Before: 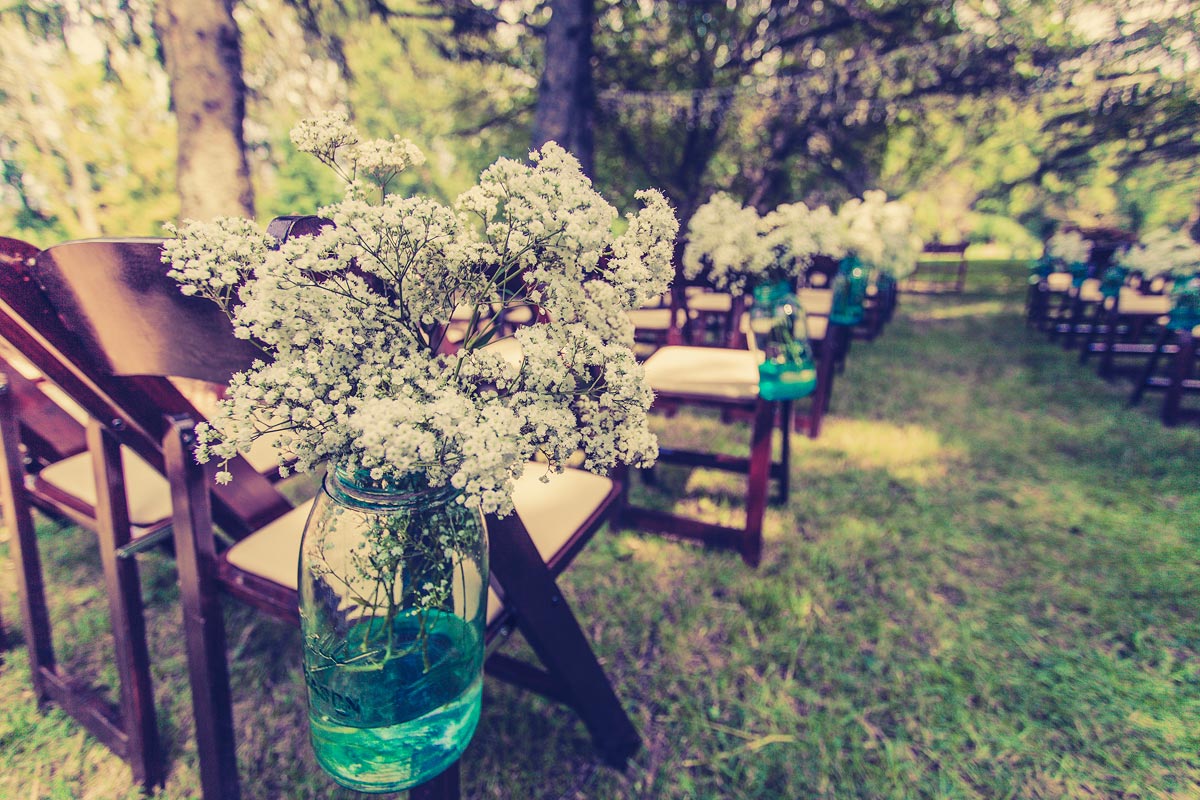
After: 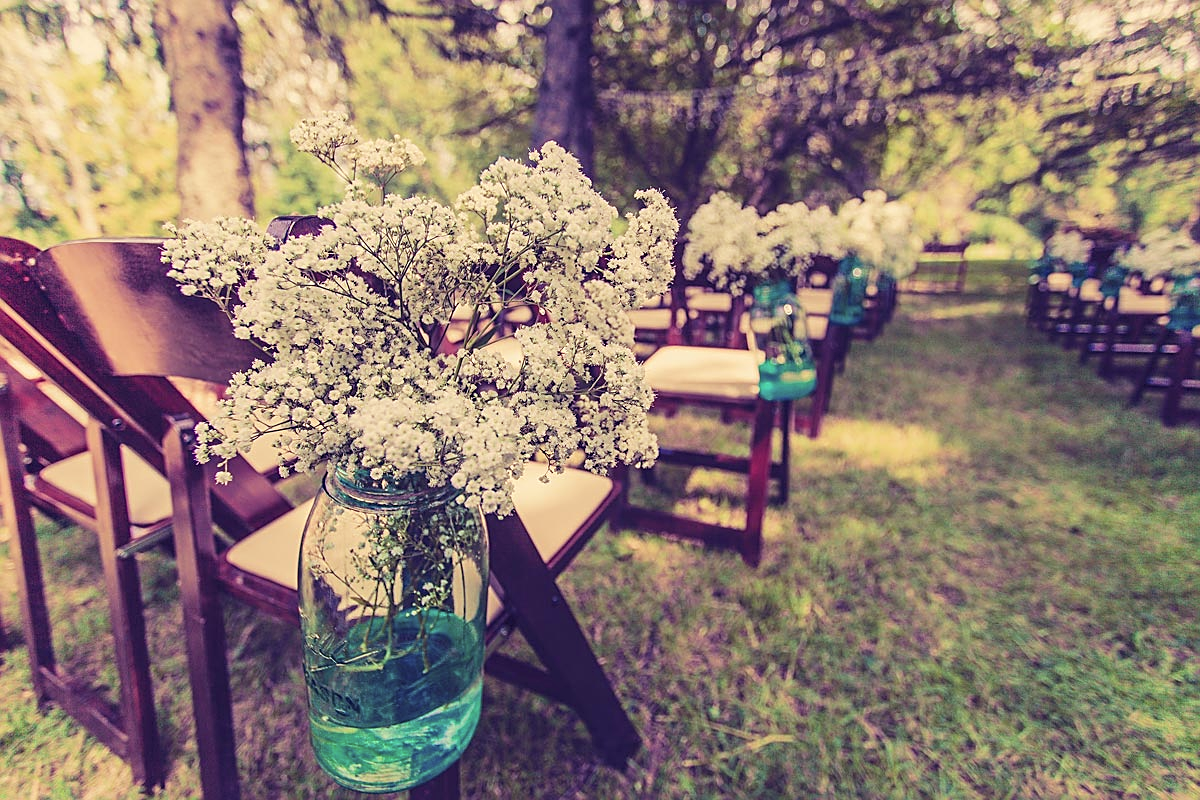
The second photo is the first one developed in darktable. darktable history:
sharpen: on, module defaults
rgb levels: mode RGB, independent channels, levels [[0, 0.474, 1], [0, 0.5, 1], [0, 0.5, 1]]
